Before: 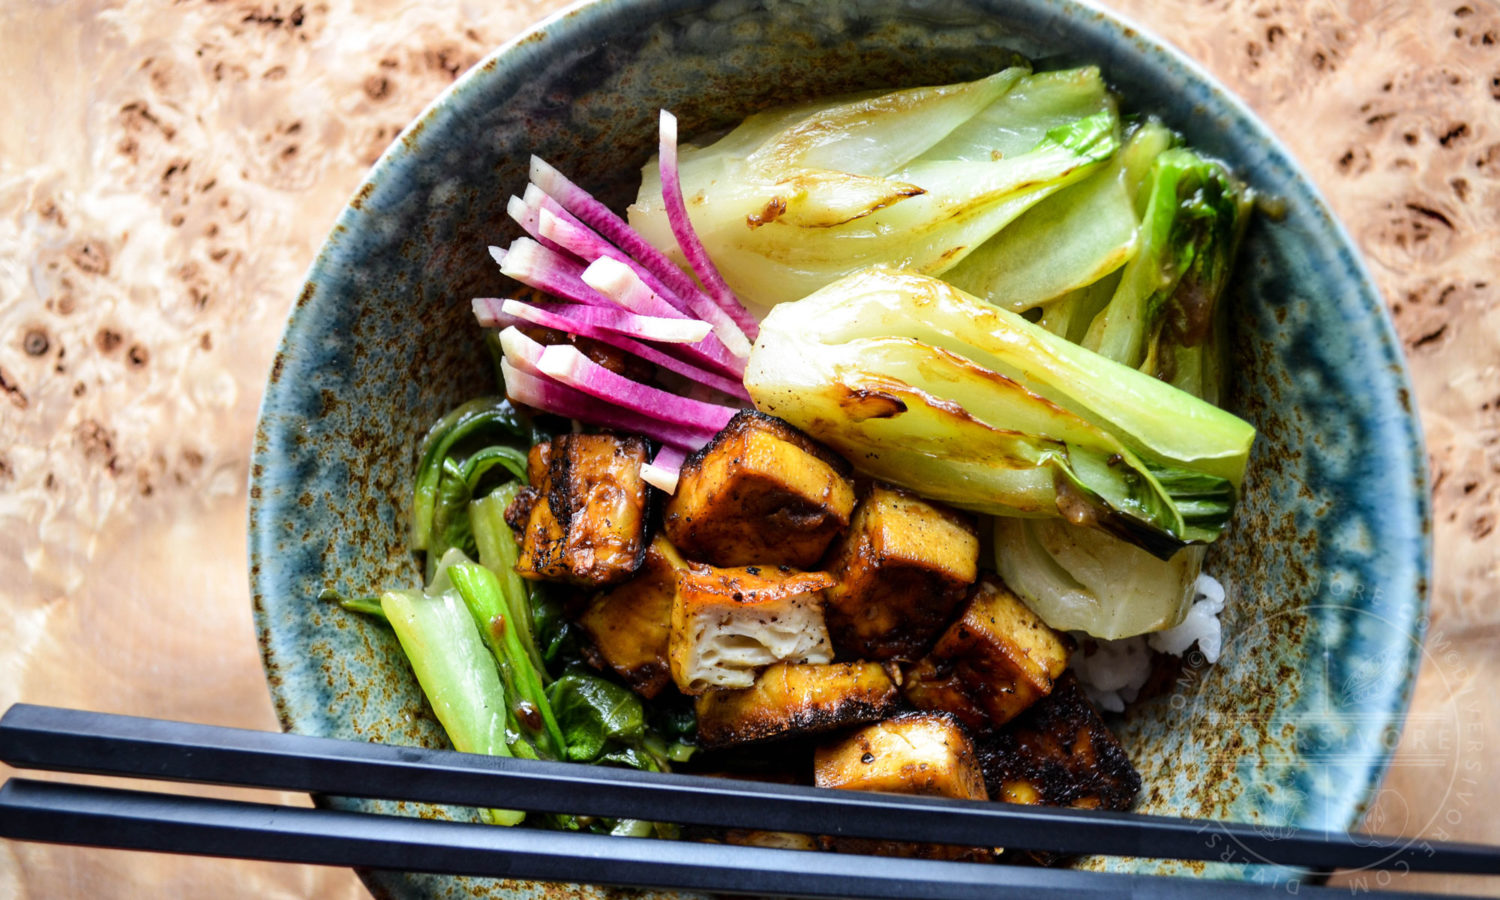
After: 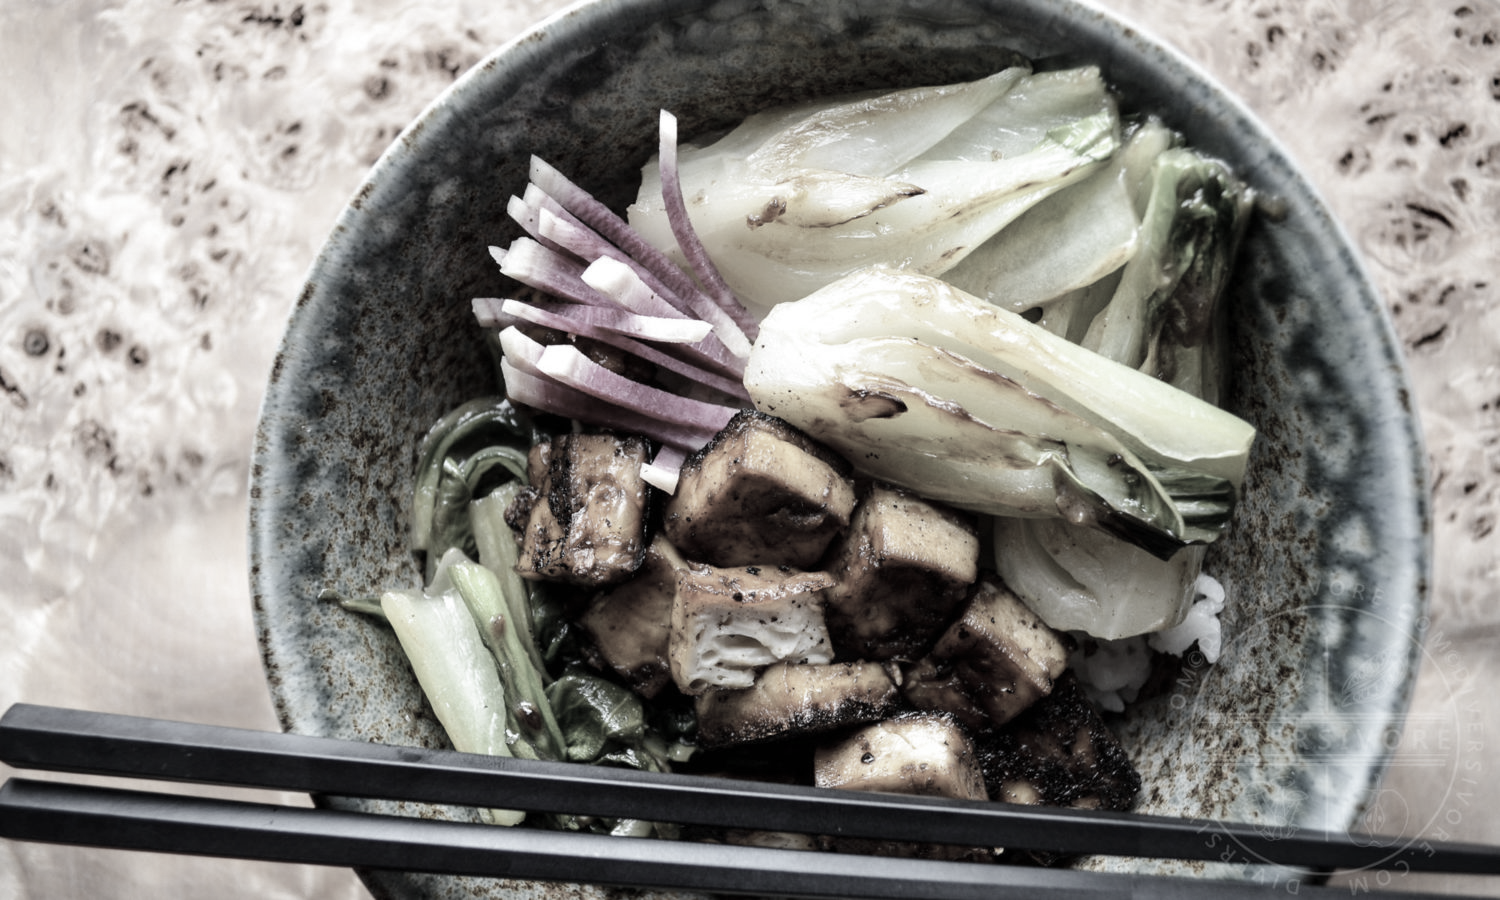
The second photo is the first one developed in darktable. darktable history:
color correction: highlights b* 0.009, saturation 0.179
